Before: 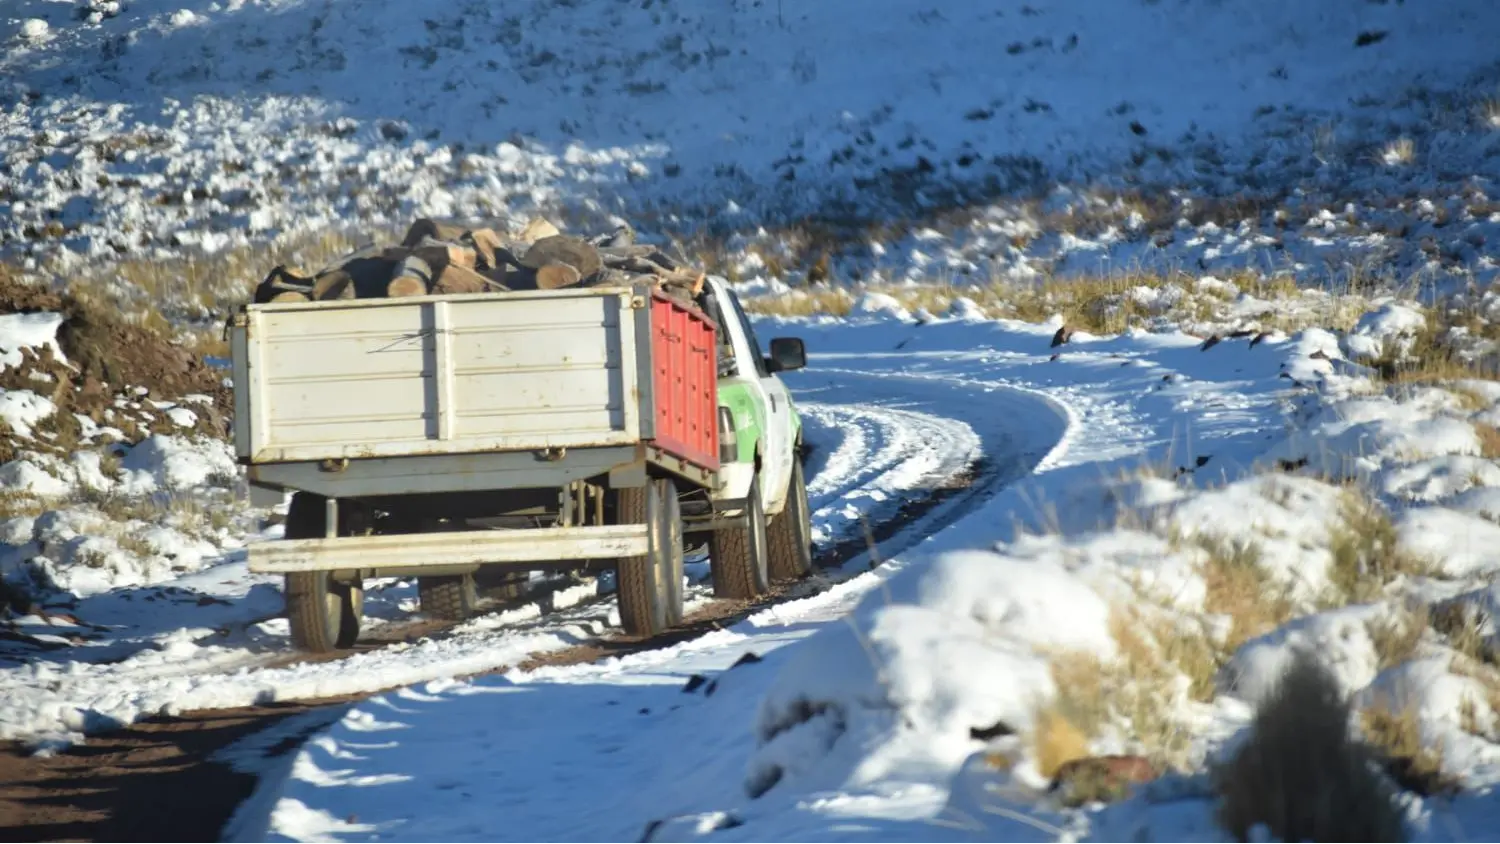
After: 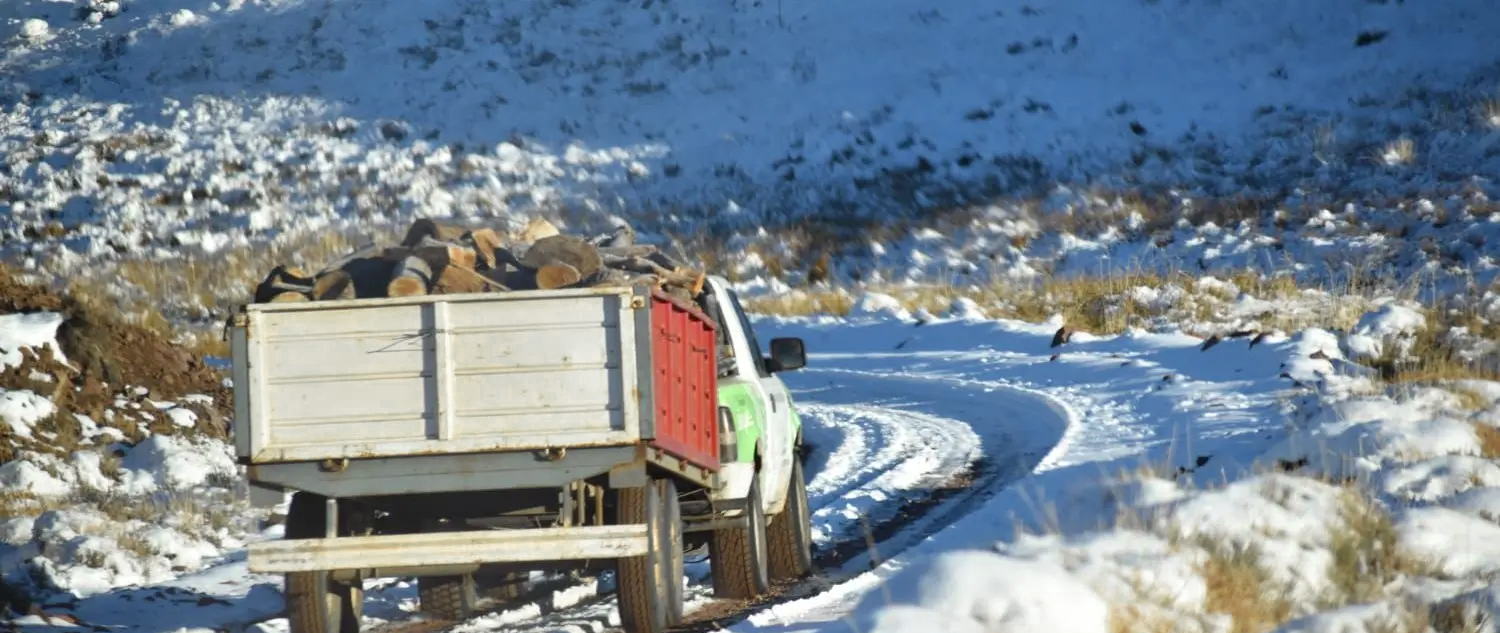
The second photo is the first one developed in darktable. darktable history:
color zones: curves: ch0 [(0.11, 0.396) (0.195, 0.36) (0.25, 0.5) (0.303, 0.412) (0.357, 0.544) (0.75, 0.5) (0.967, 0.328)]; ch1 [(0, 0.468) (0.112, 0.512) (0.202, 0.6) (0.25, 0.5) (0.307, 0.352) (0.357, 0.544) (0.75, 0.5) (0.963, 0.524)]
color correction: highlights b* -0.055
crop: bottom 24.989%
